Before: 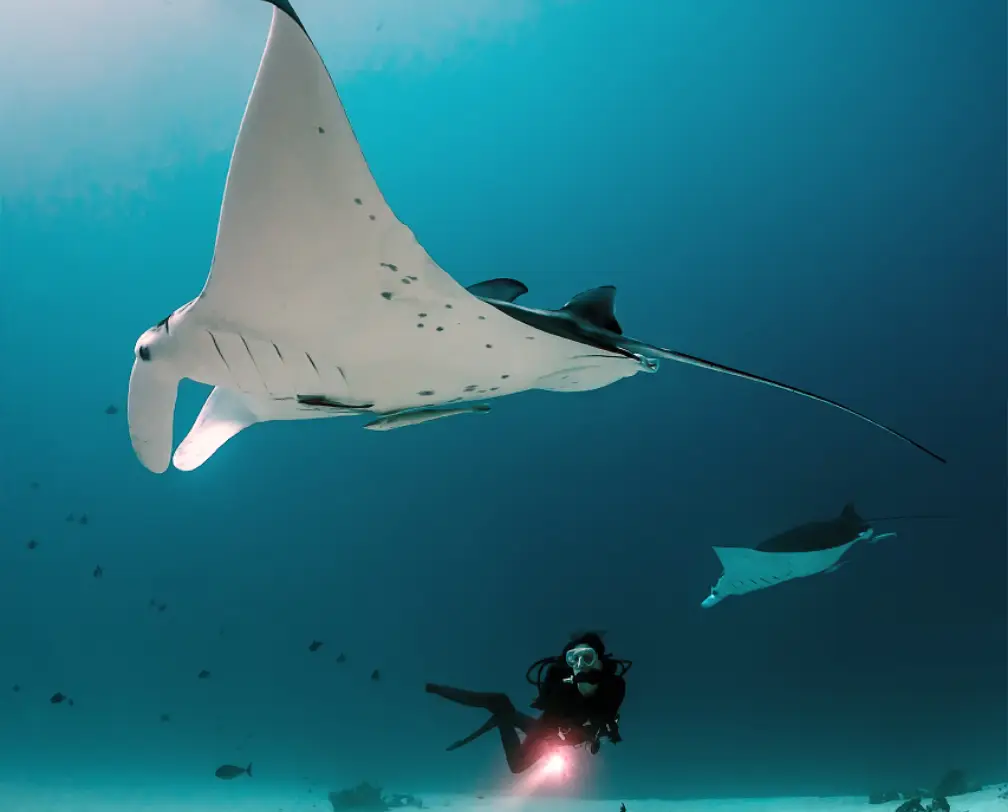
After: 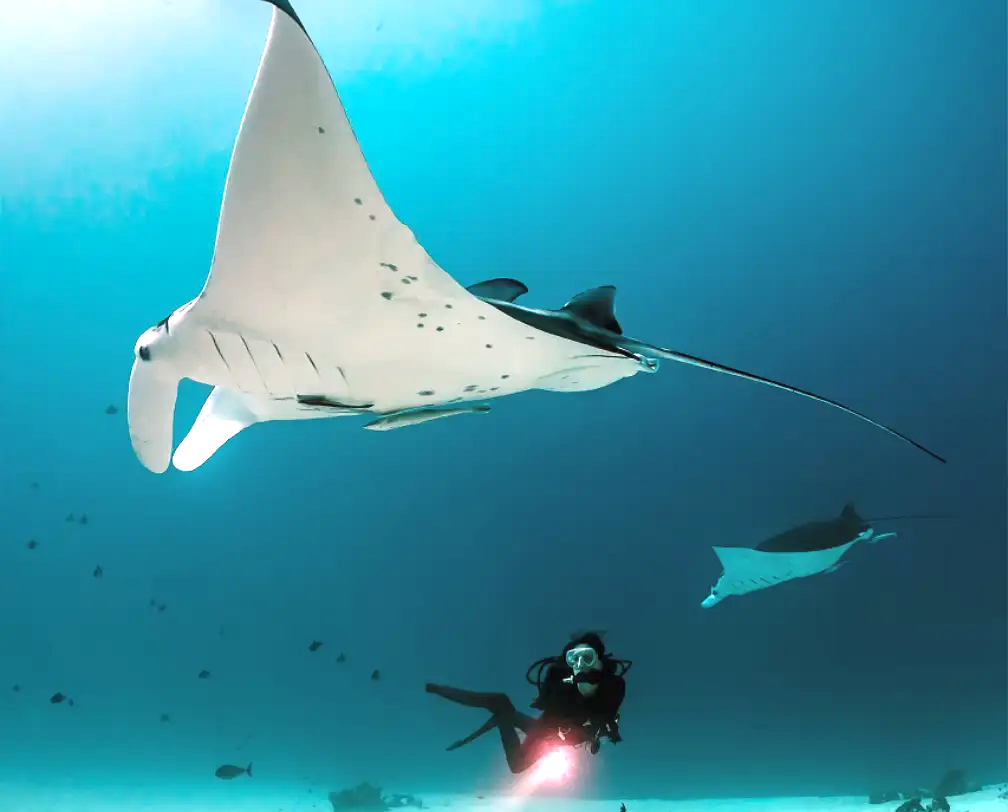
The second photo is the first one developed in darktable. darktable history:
exposure: black level correction -0.001, exposure 0.91 EV, compensate highlight preservation false
shadows and highlights: shadows 25.43, highlights -24.33
